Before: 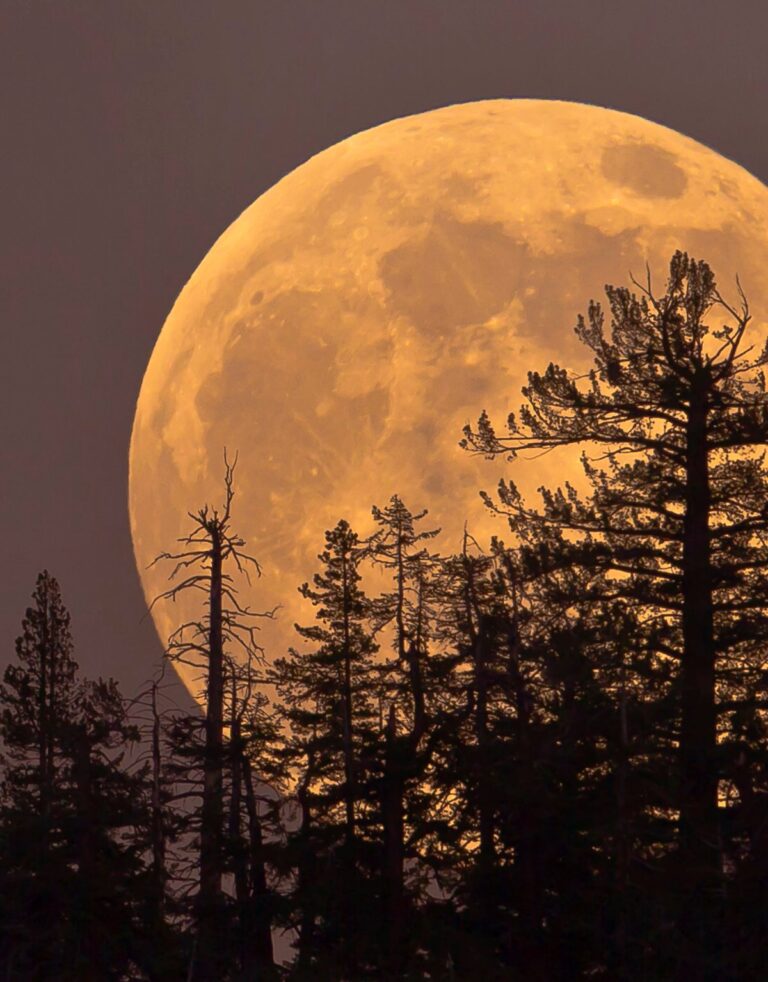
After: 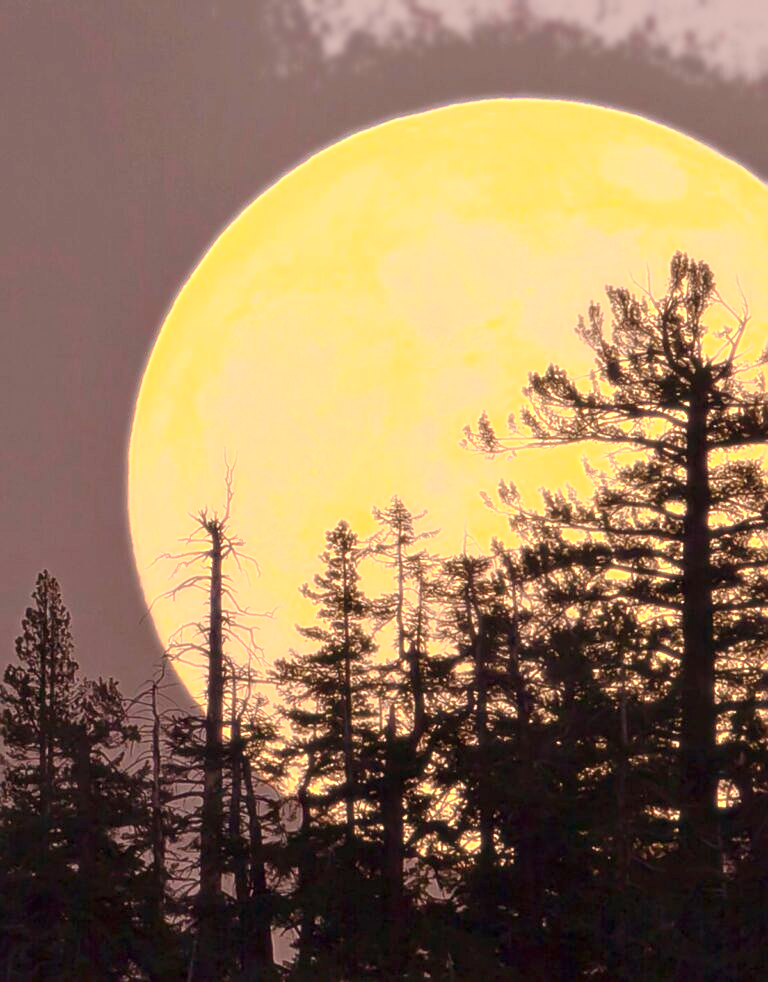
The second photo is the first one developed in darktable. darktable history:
sharpen: on, module defaults
exposure: black level correction 0, exposure 1.2 EV, compensate highlight preservation false
tone equalizer: on, module defaults
bloom: size 0%, threshold 54.82%, strength 8.31%
